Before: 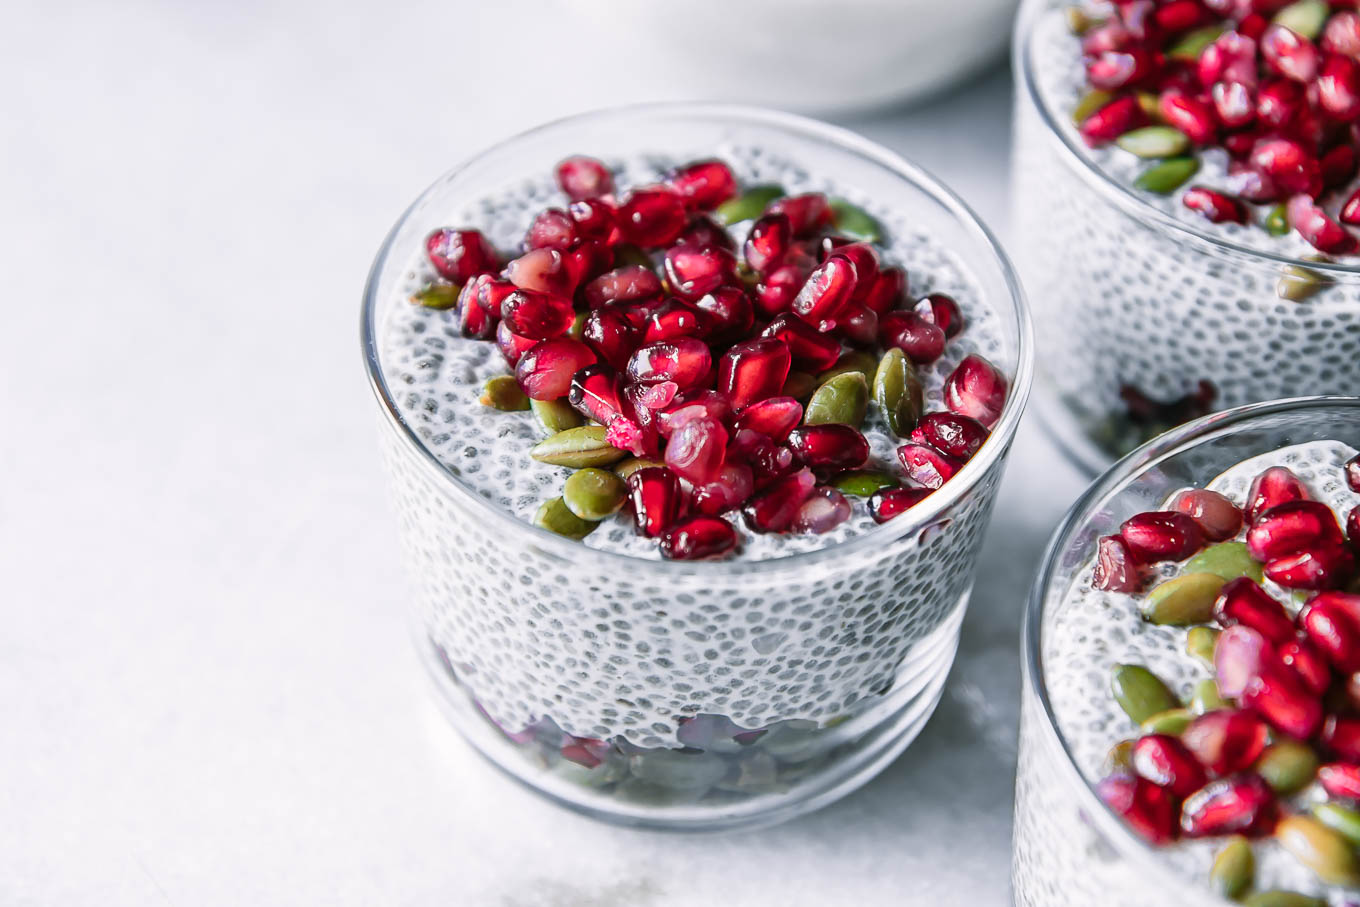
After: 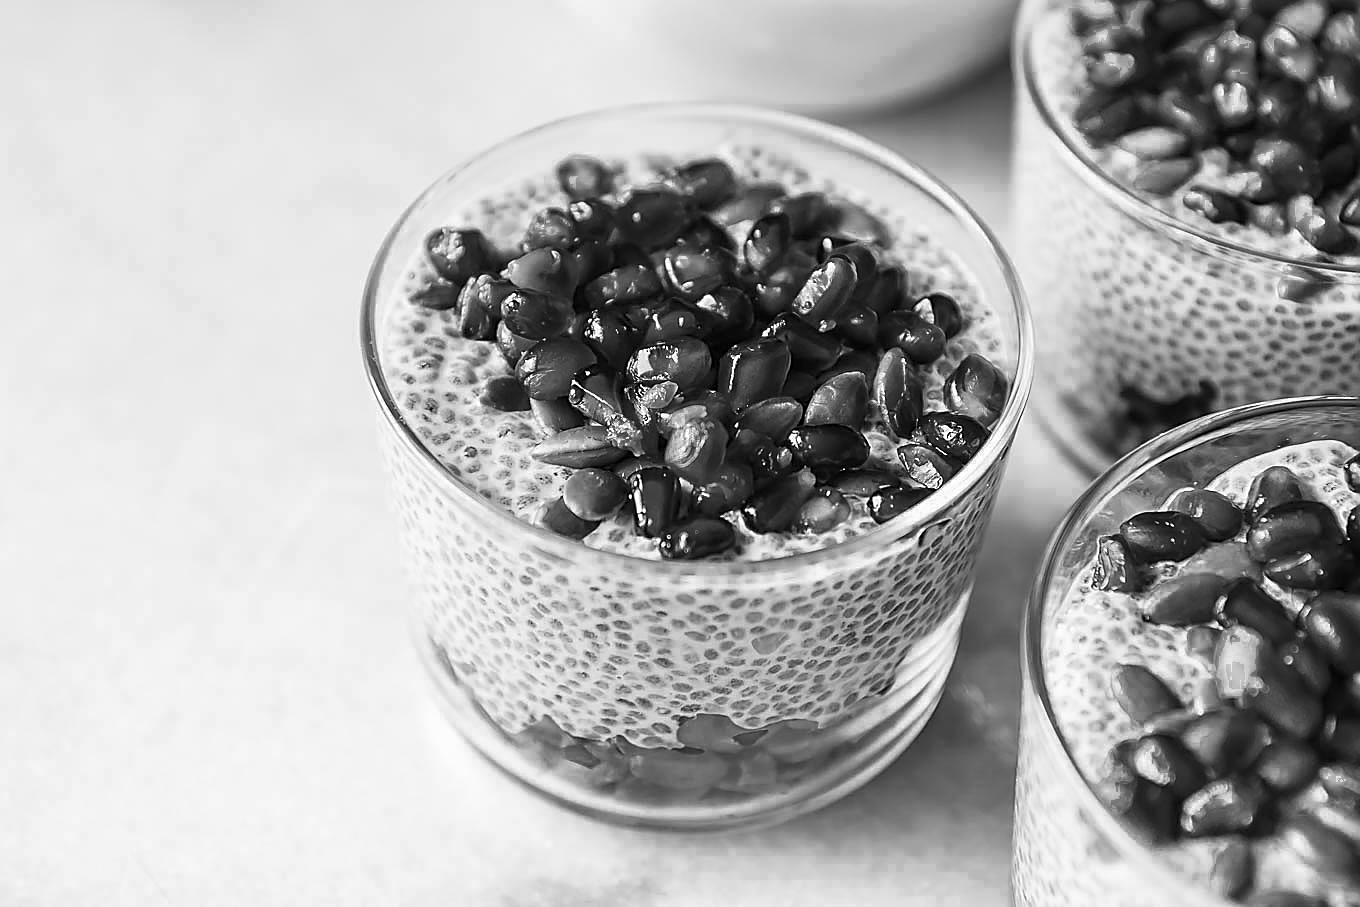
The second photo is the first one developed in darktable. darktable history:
sharpen: radius 1.388, amount 1.237, threshold 0.748
color zones: curves: ch0 [(0.002, 0.429) (0.121, 0.212) (0.198, 0.113) (0.276, 0.344) (0.331, 0.541) (0.41, 0.56) (0.482, 0.289) (0.619, 0.227) (0.721, 0.18) (0.821, 0.435) (0.928, 0.555) (1, 0.587)]; ch1 [(0, 0) (0.143, 0) (0.286, 0) (0.429, 0) (0.571, 0) (0.714, 0) (0.857, 0)]
